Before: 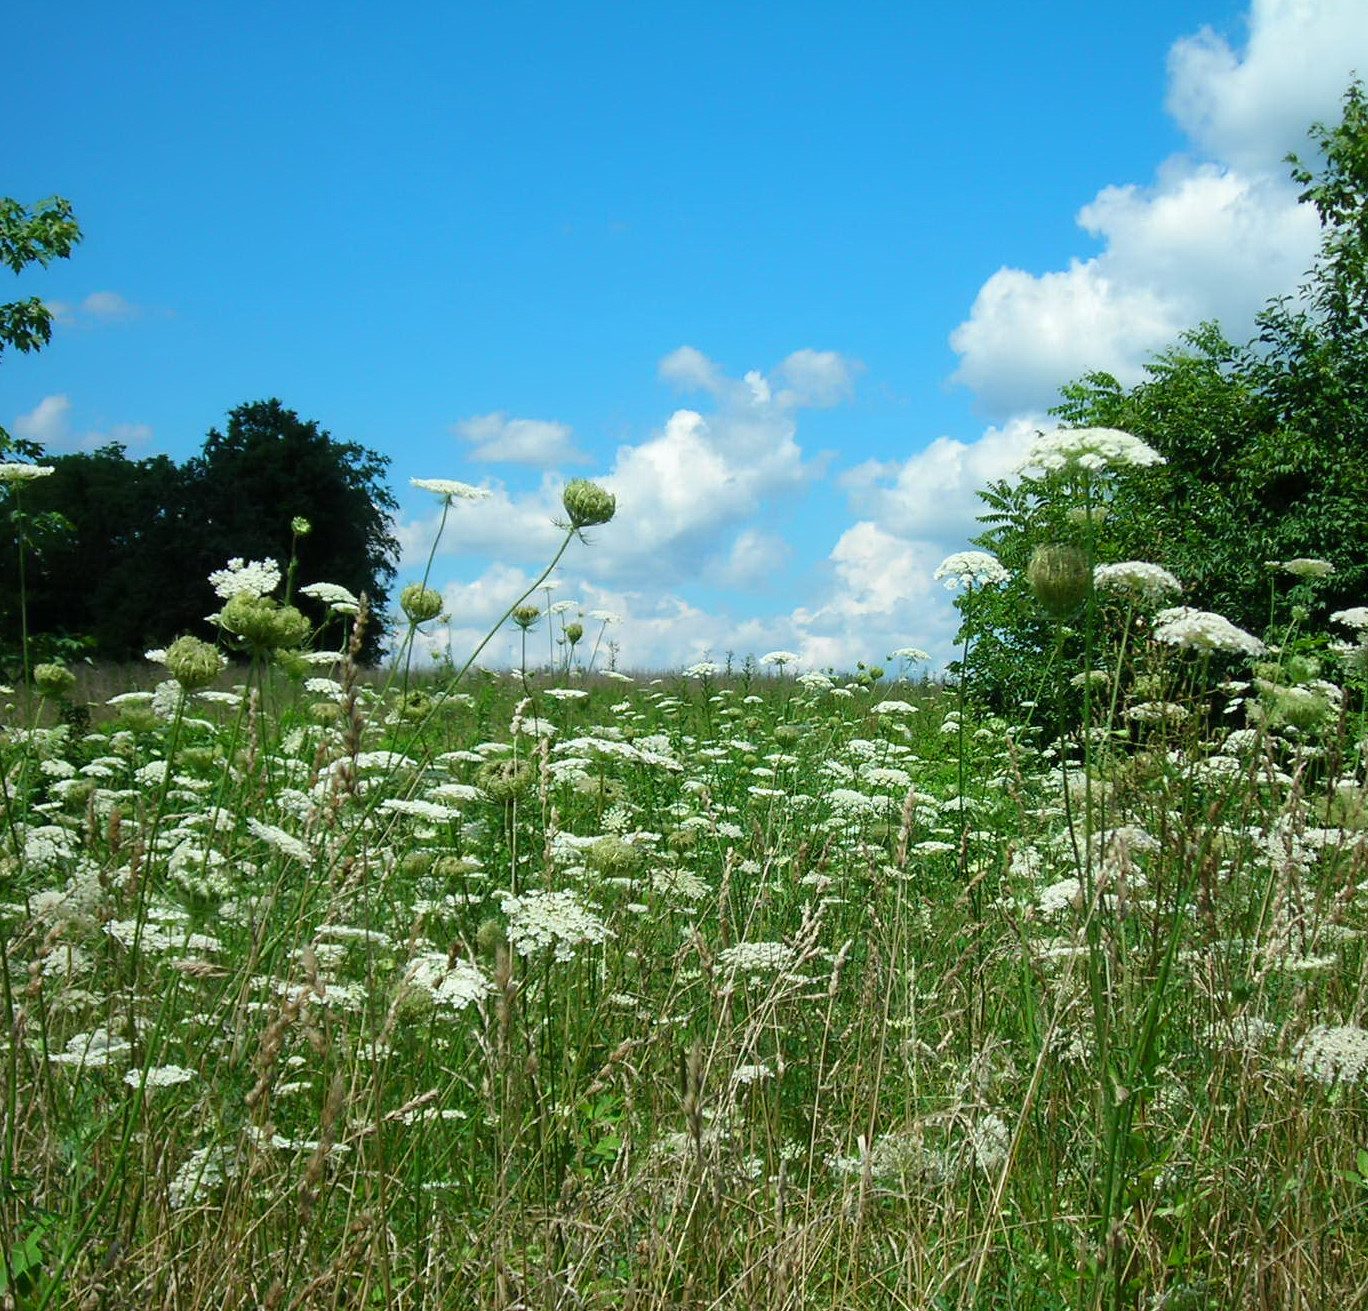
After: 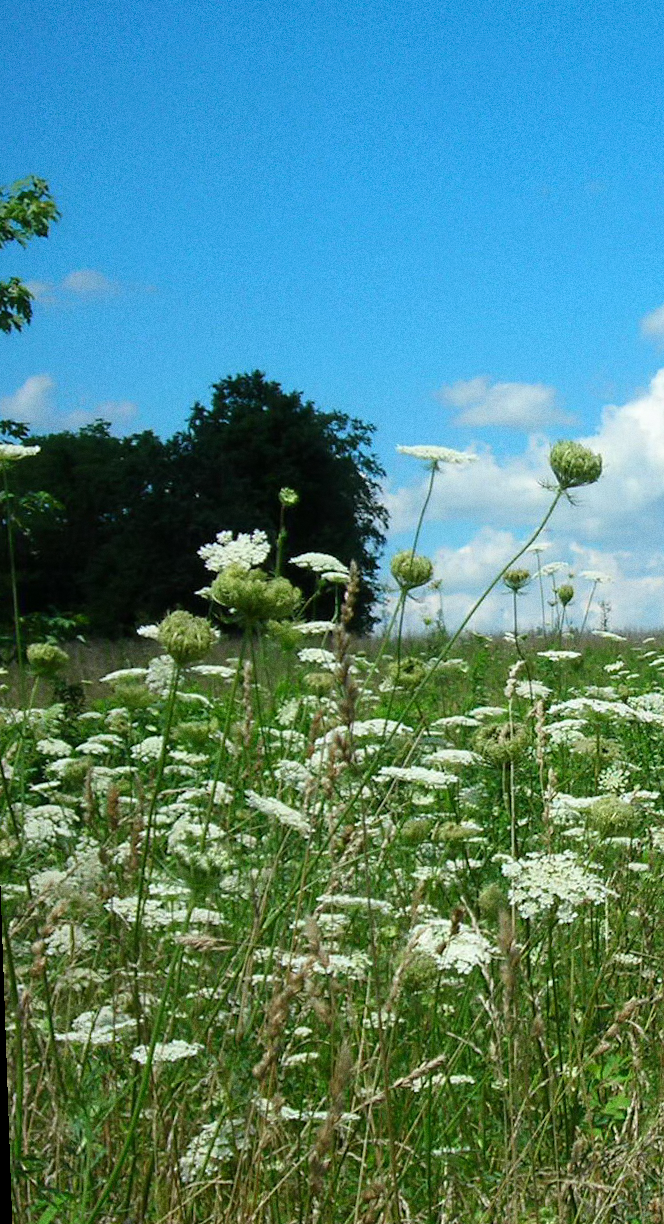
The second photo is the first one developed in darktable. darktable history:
crop and rotate: left 0%, top 0%, right 50.845%
grain: coarseness 0.47 ISO
rotate and perspective: rotation -2°, crop left 0.022, crop right 0.978, crop top 0.049, crop bottom 0.951
